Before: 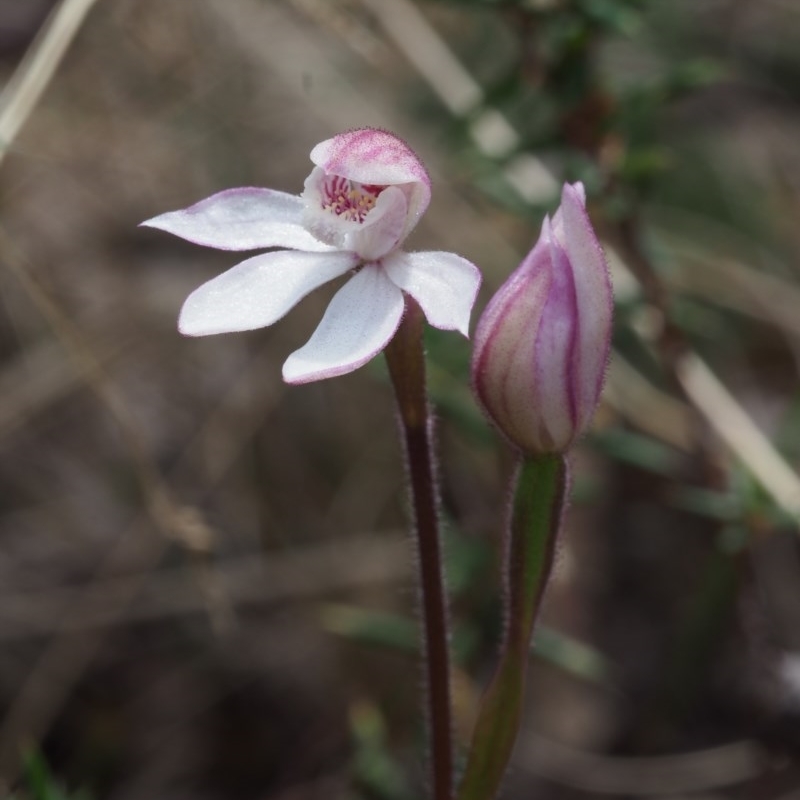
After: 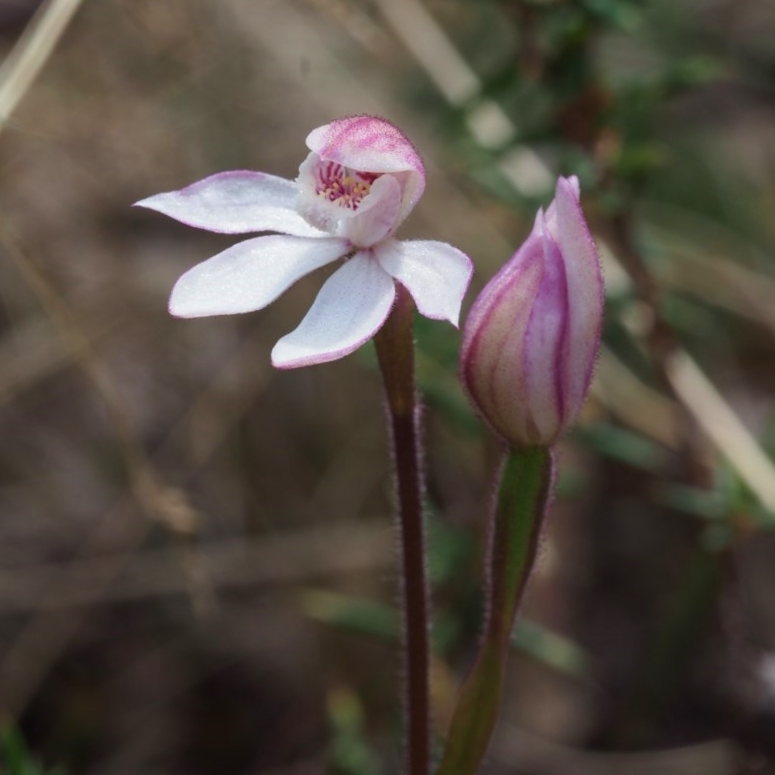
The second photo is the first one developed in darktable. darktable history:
crop and rotate: angle -1.81°
velvia: on, module defaults
